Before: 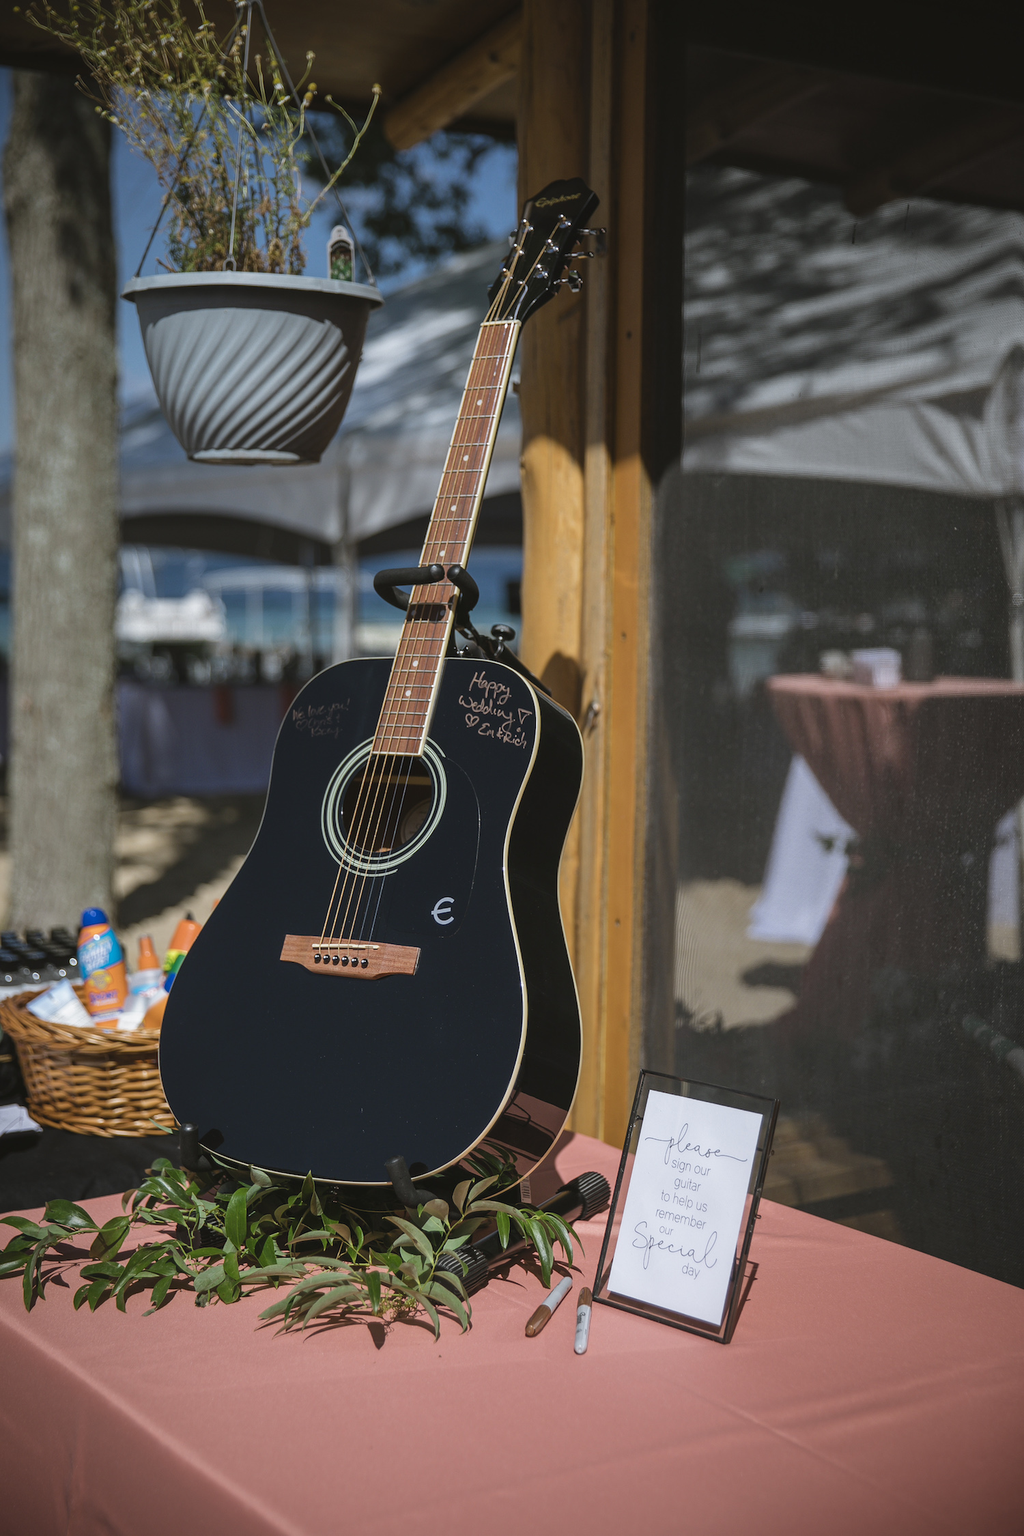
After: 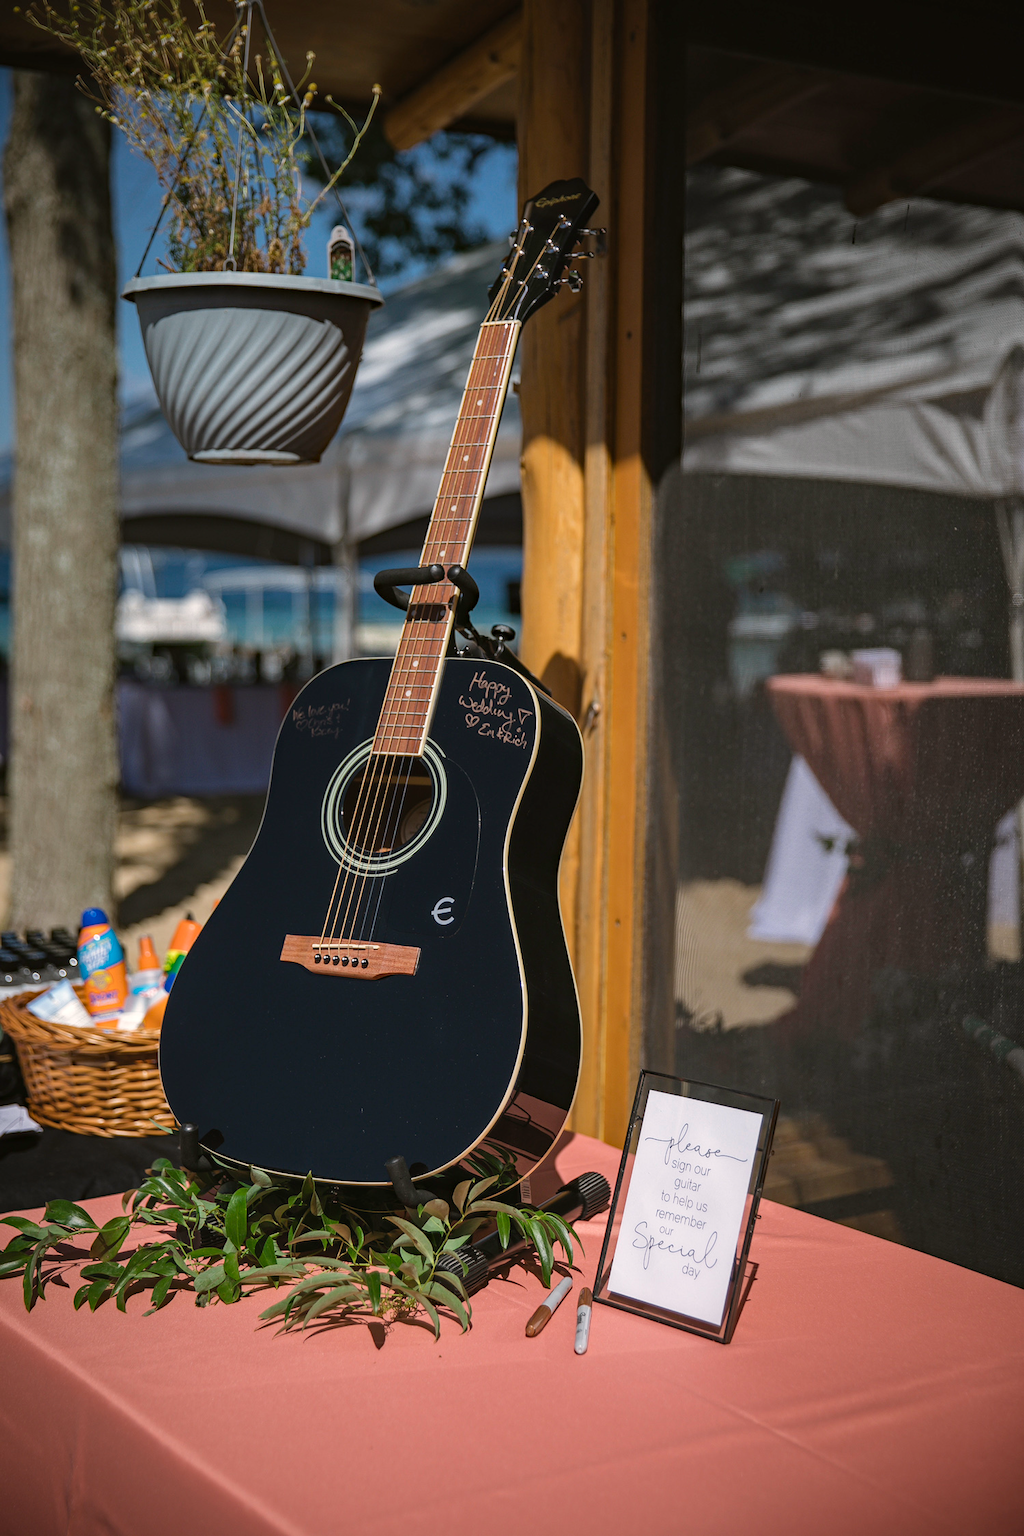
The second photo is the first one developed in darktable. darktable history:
exposure: exposure 0.078 EV, compensate highlight preservation false
color correction: highlights a* 3.84, highlights b* 5.07
haze removal: compatibility mode true, adaptive false
